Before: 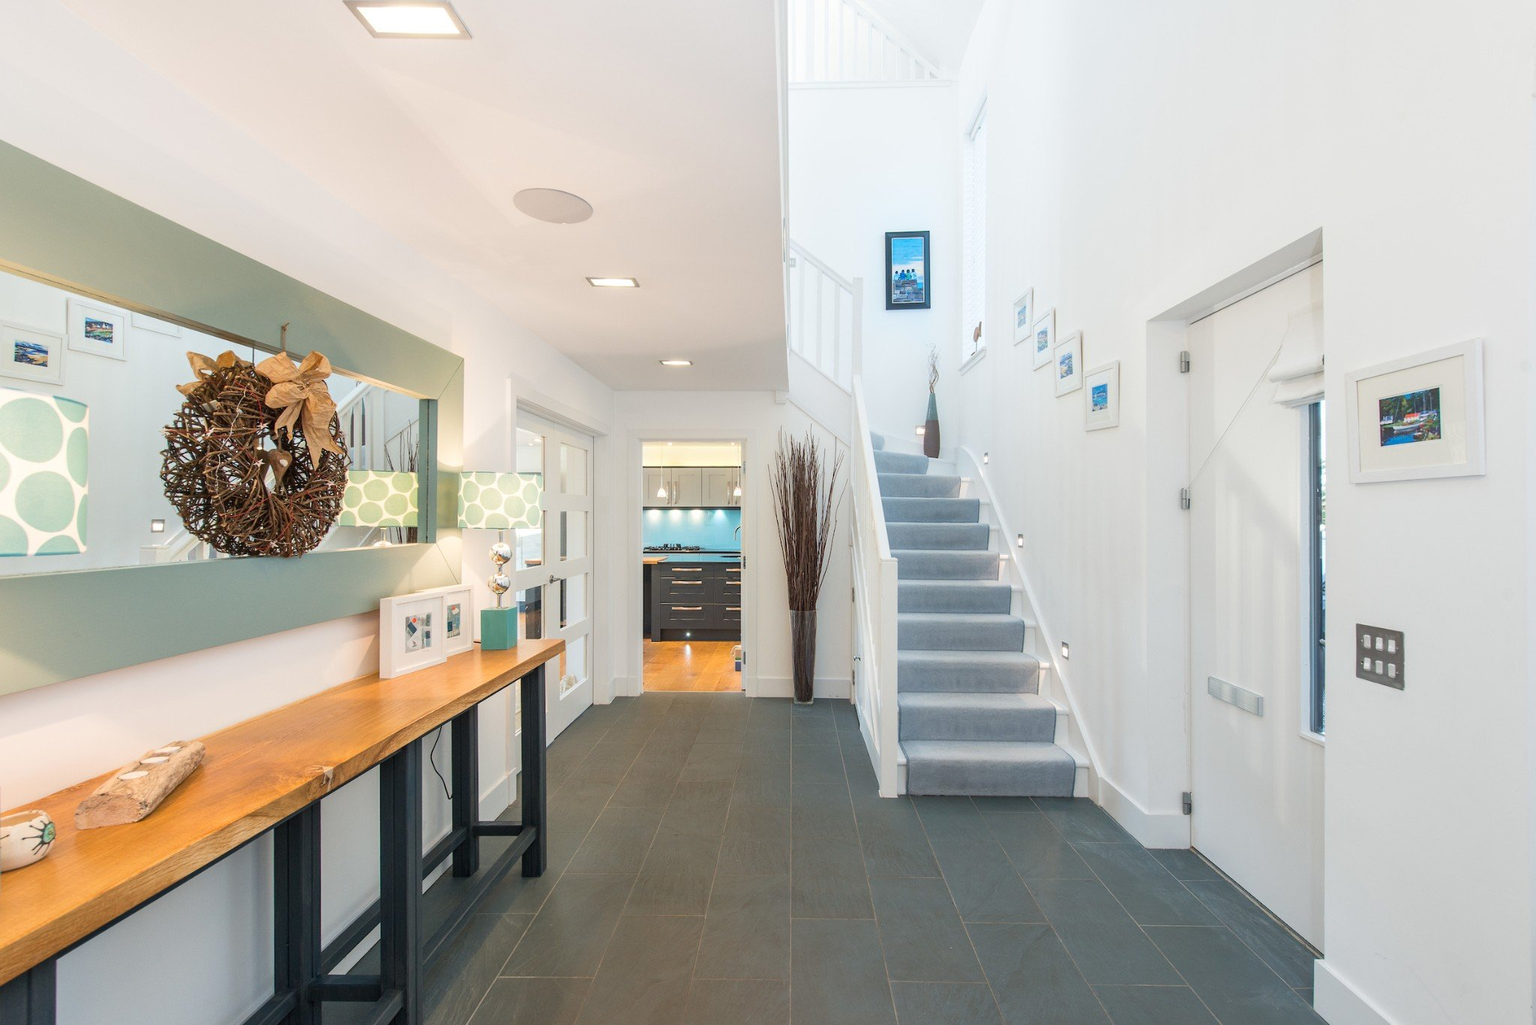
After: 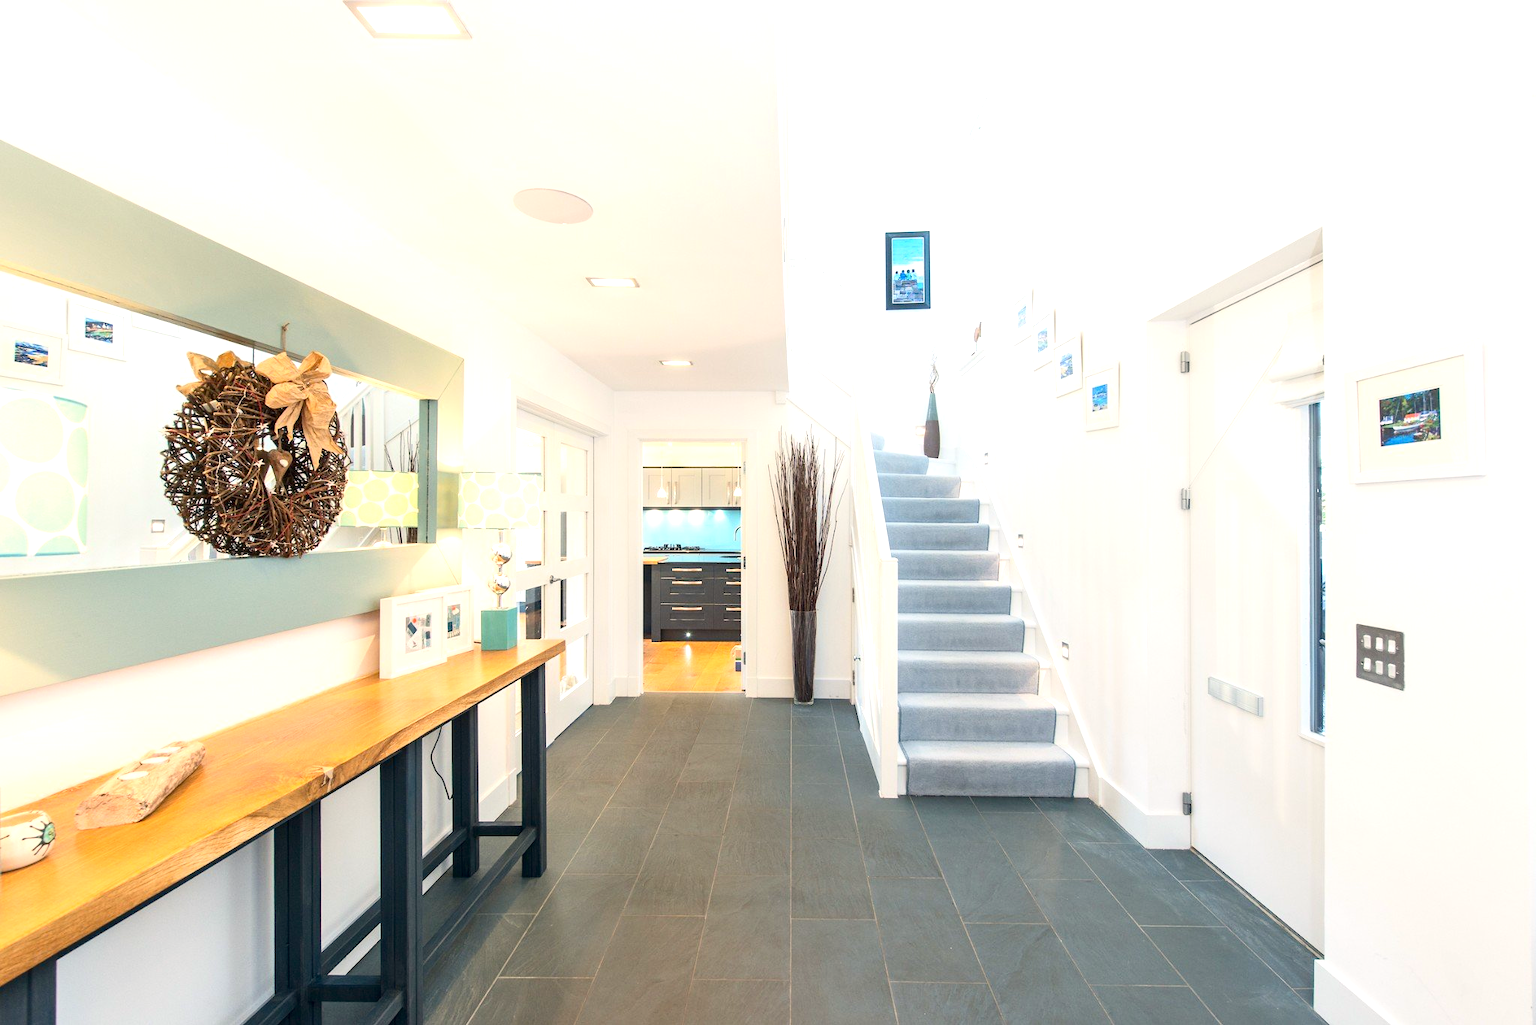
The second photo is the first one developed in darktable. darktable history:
color correction: highlights a* 2.75, highlights b* 5, shadows a* -2.04, shadows b* -4.84, saturation 0.8
contrast brightness saturation: contrast 0.16, saturation 0.32
exposure: black level correction 0.001, exposure 0.675 EV, compensate highlight preservation false
